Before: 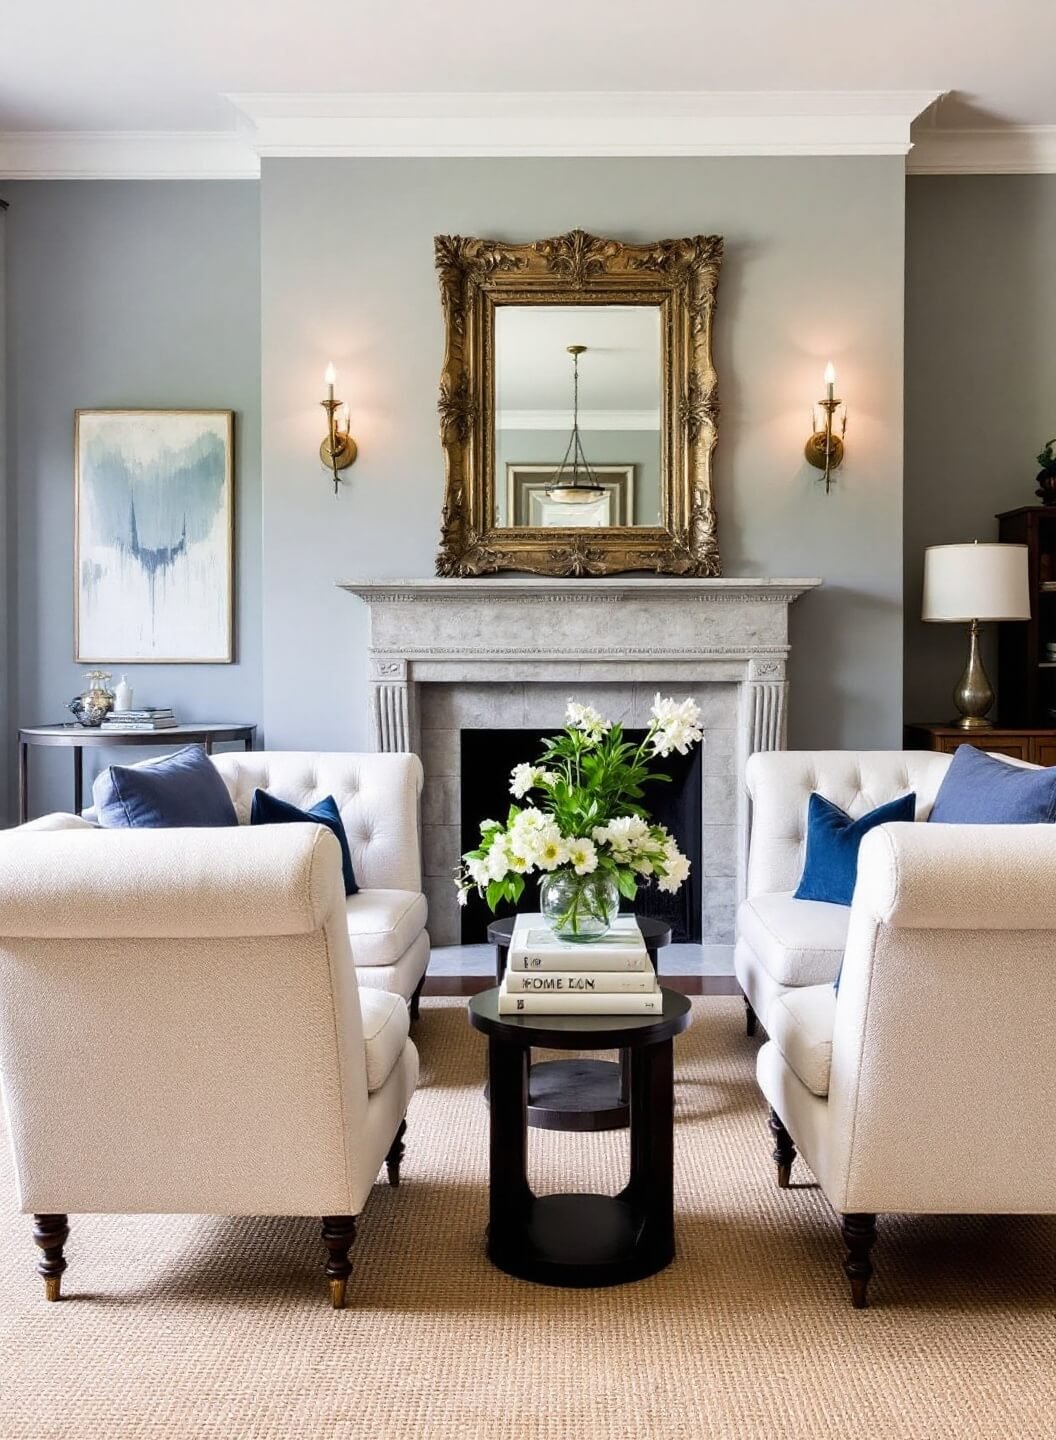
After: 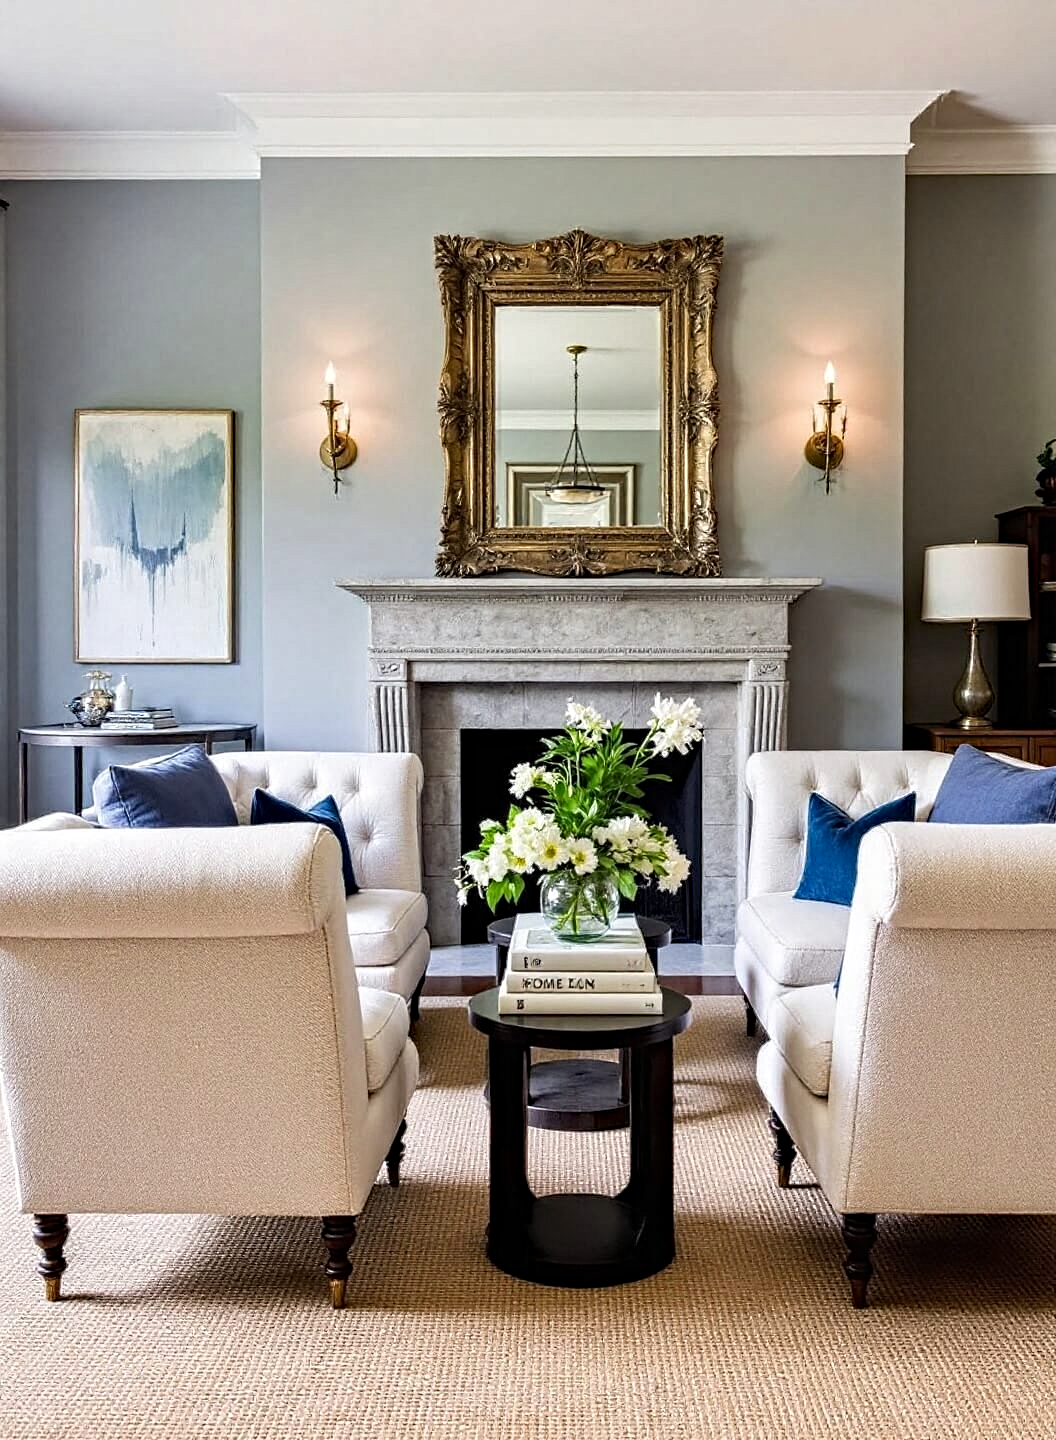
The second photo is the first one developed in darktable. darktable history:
contrast equalizer: y [[0.5, 0.5, 0.5, 0.539, 0.64, 0.611], [0.5 ×6], [0.5 ×6], [0 ×6], [0 ×6]]
haze removal: compatibility mode true, adaptive false
